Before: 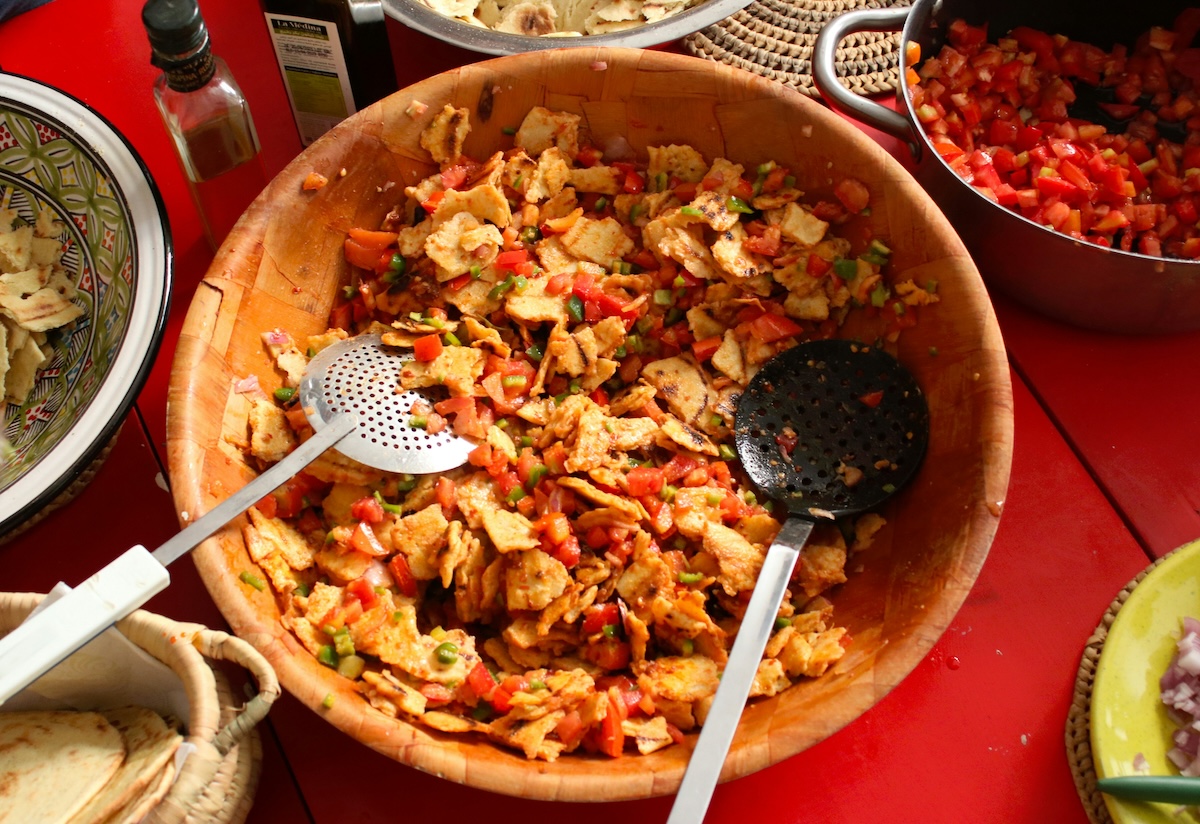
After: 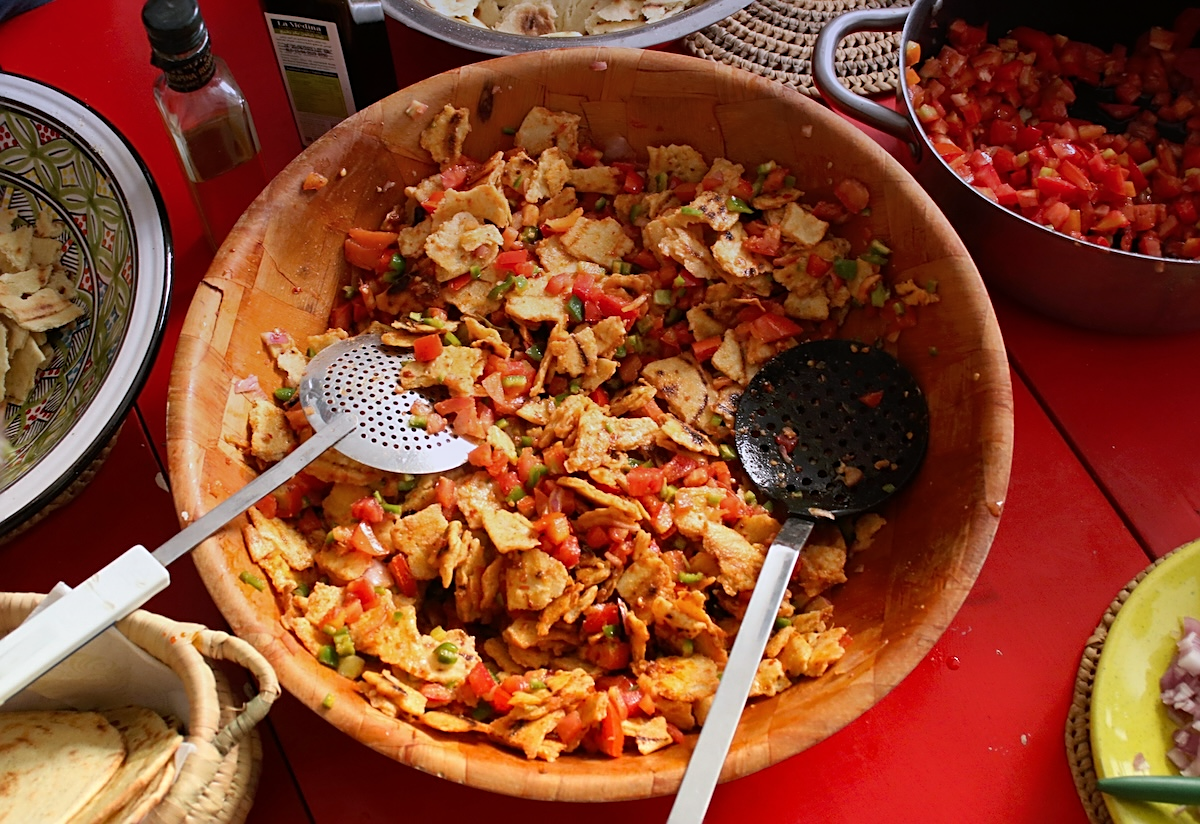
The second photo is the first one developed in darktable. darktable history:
sharpen: on, module defaults
graduated density: hue 238.83°, saturation 50%
